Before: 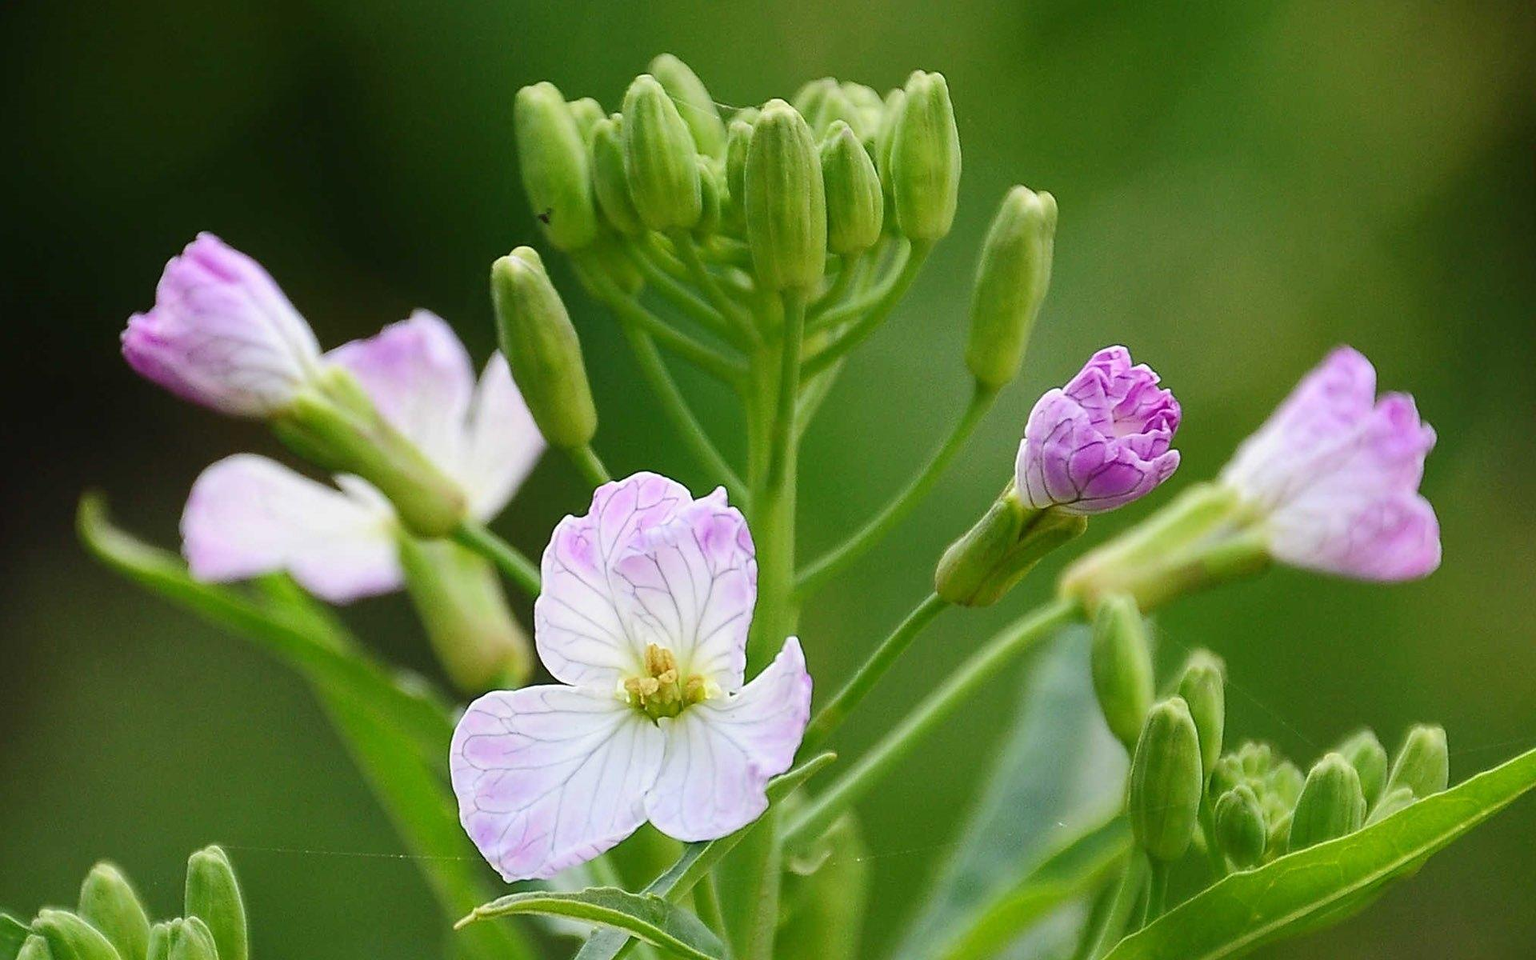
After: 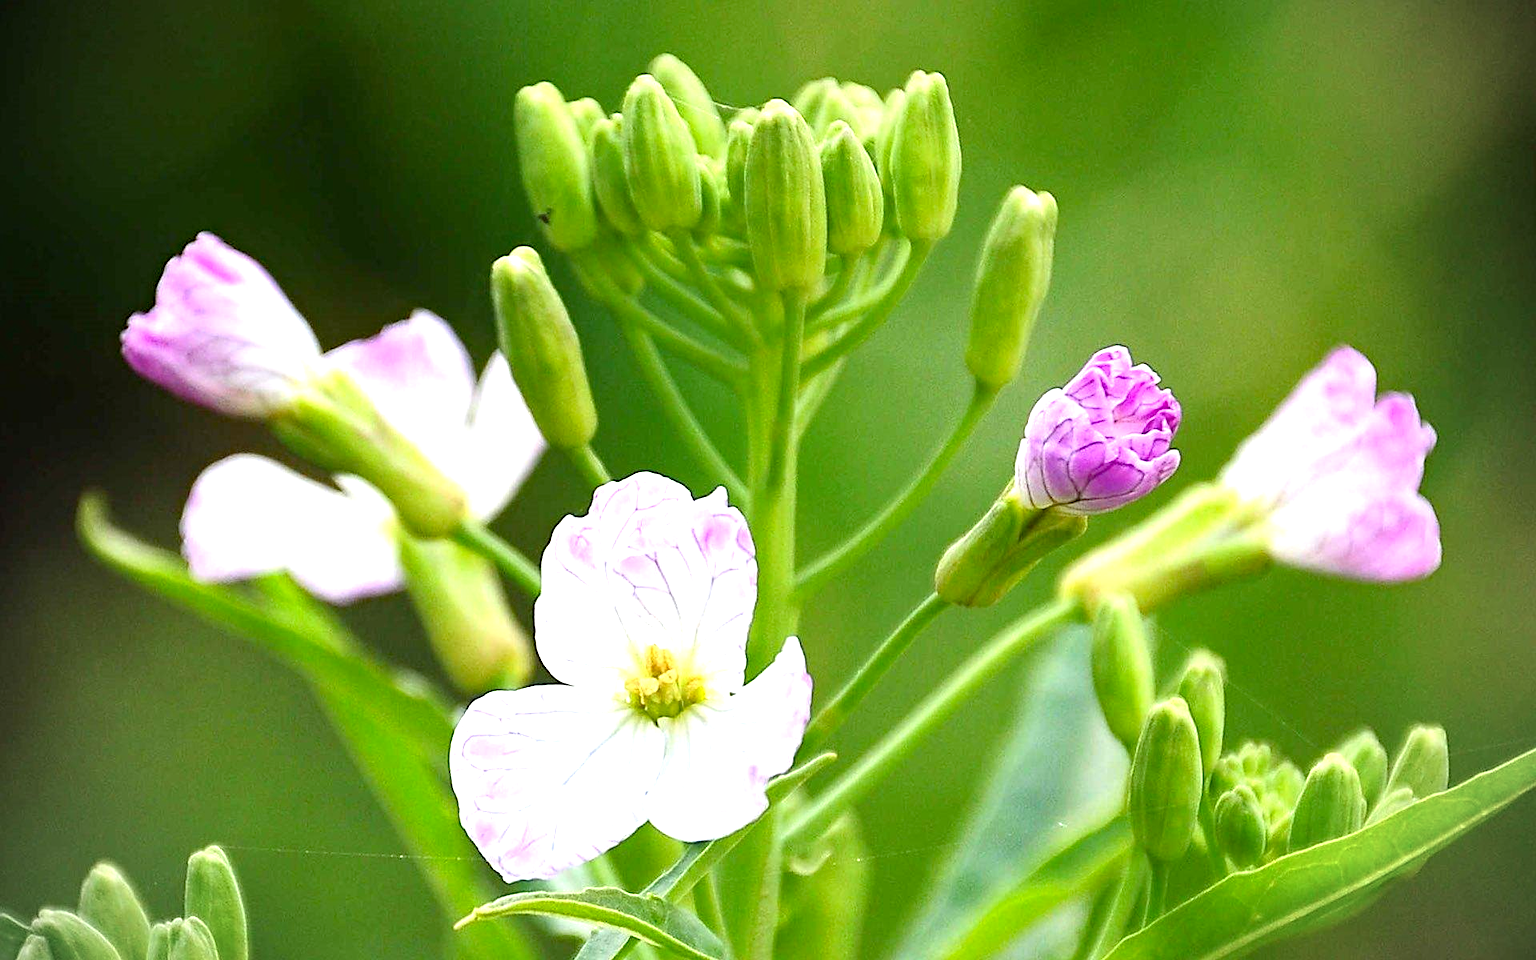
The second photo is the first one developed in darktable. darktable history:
haze removal: compatibility mode true, adaptive false
vignetting: on, module defaults
exposure: black level correction 0.001, exposure 1 EV, compensate highlight preservation false
